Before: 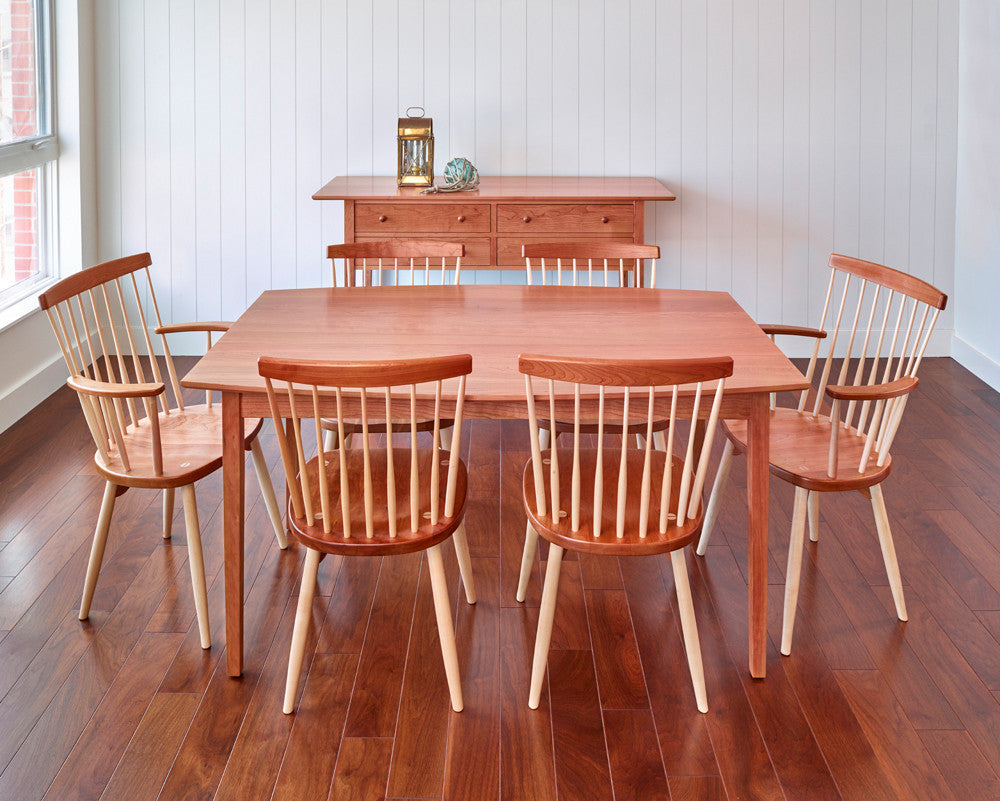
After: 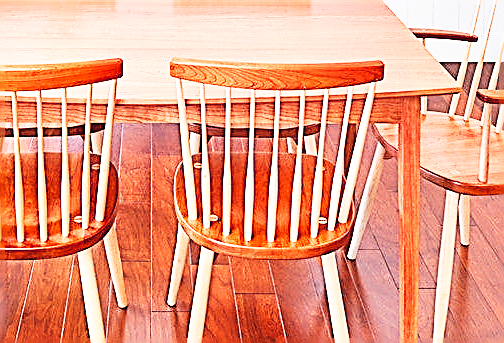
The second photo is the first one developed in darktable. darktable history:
contrast brightness saturation: brightness 0.144
crop: left 34.948%, top 37.046%, right 14.622%, bottom 20.045%
tone equalizer: edges refinement/feathering 500, mask exposure compensation -1.57 EV, preserve details no
base curve: curves: ch0 [(0, 0) (0.007, 0.004) (0.027, 0.03) (0.046, 0.07) (0.207, 0.54) (0.442, 0.872) (0.673, 0.972) (1, 1)], preserve colors none
sharpen: amount 1.866
